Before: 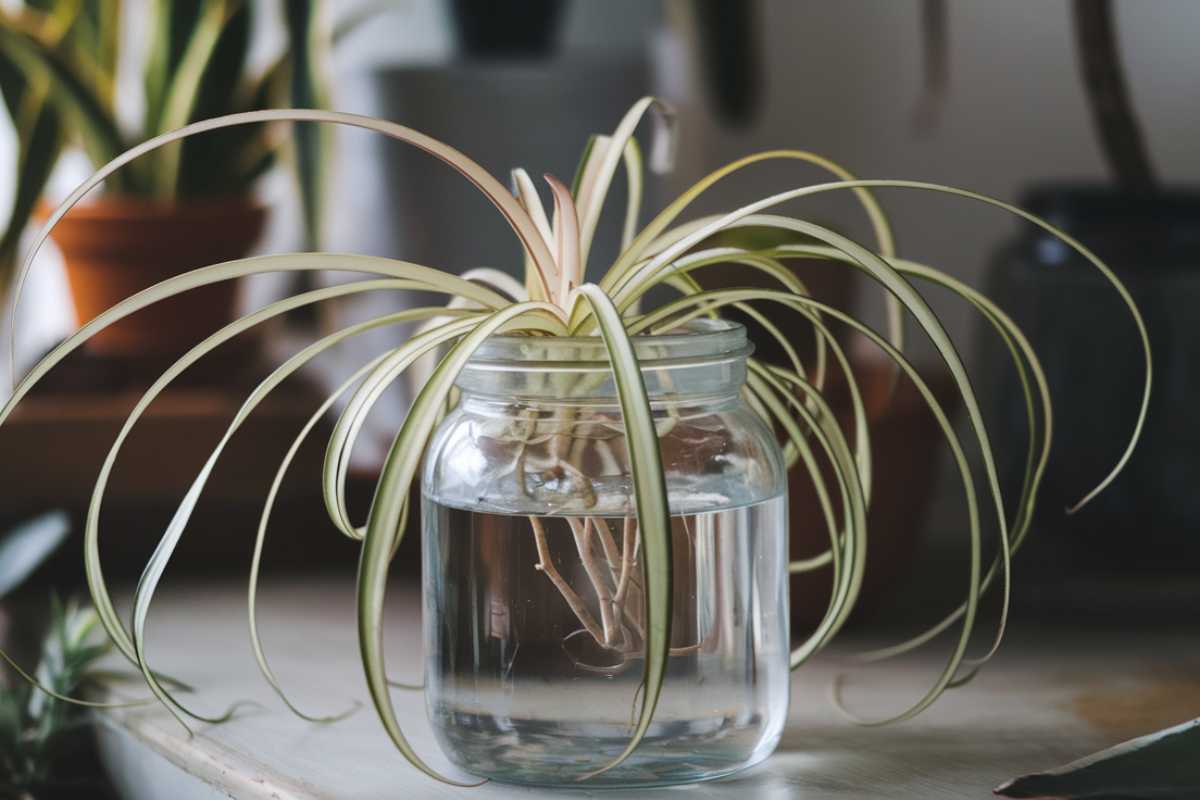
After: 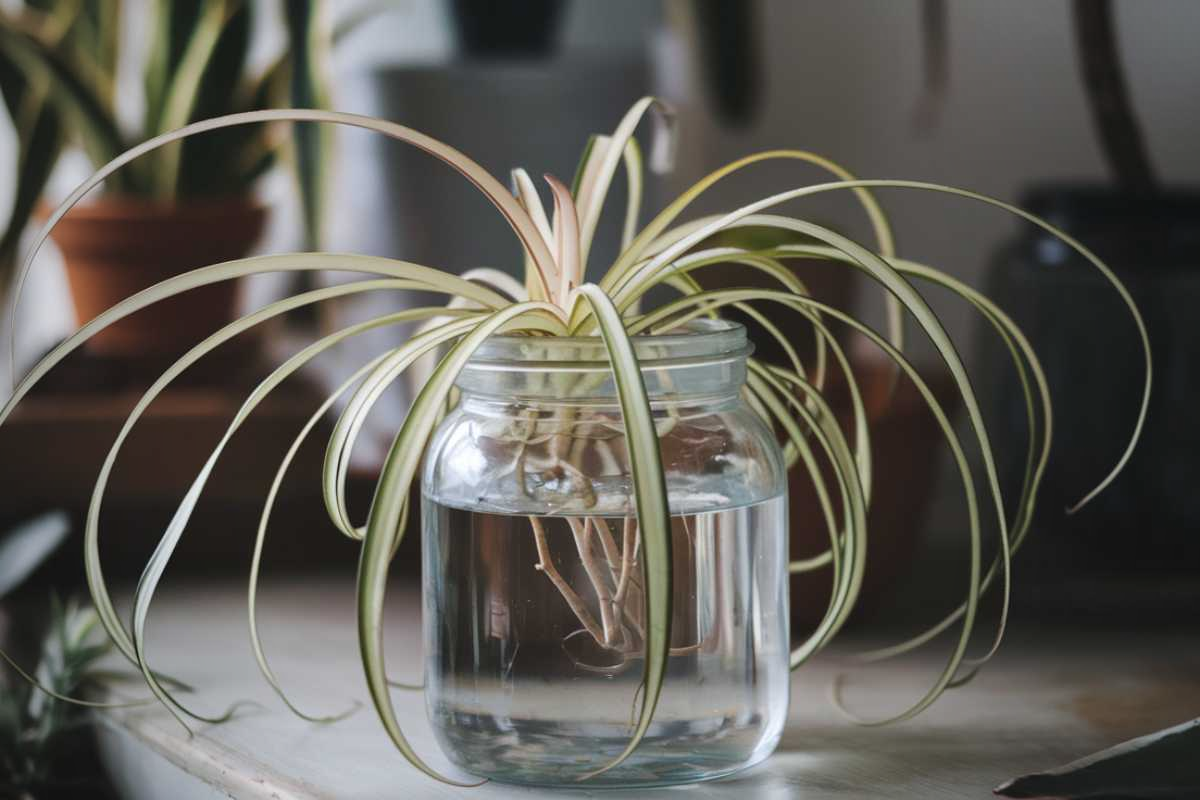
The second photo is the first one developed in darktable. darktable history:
vignetting: fall-off start 96.2%, fall-off radius 99.31%, width/height ratio 0.612
